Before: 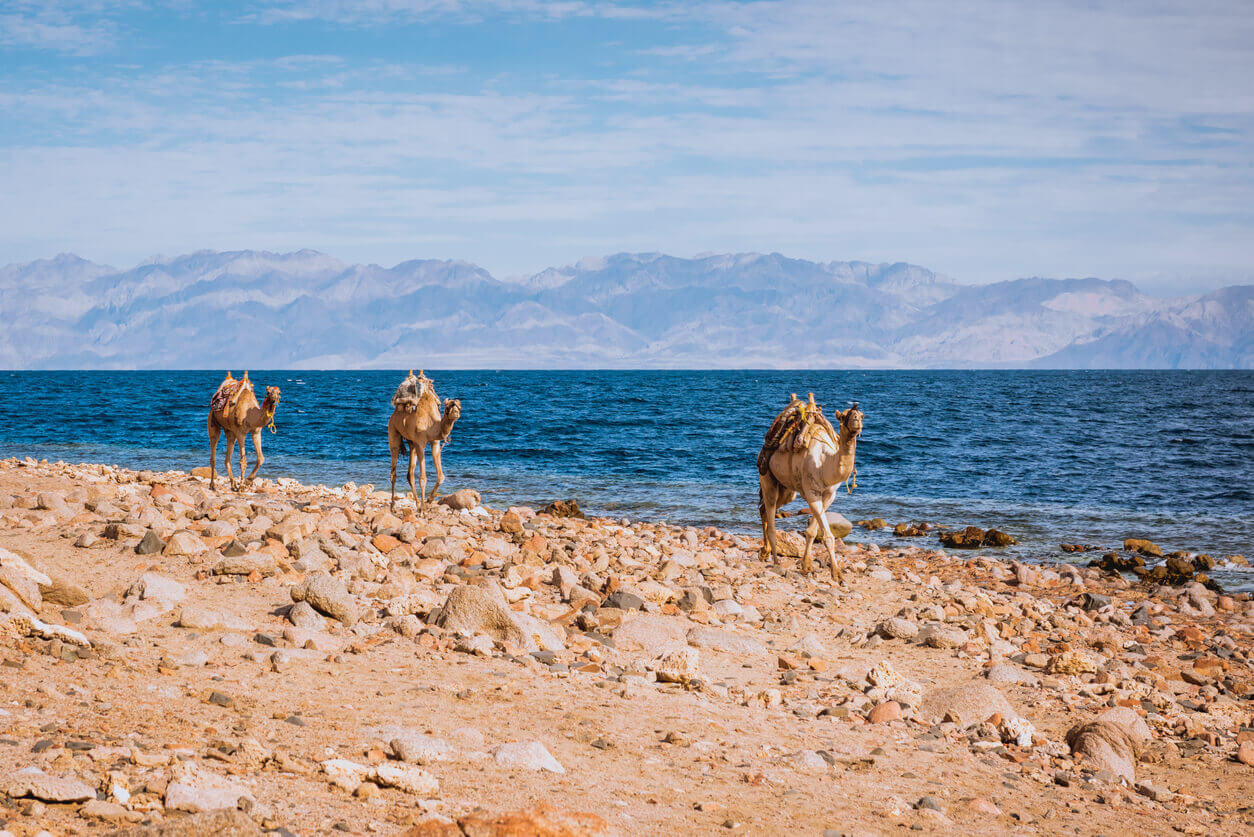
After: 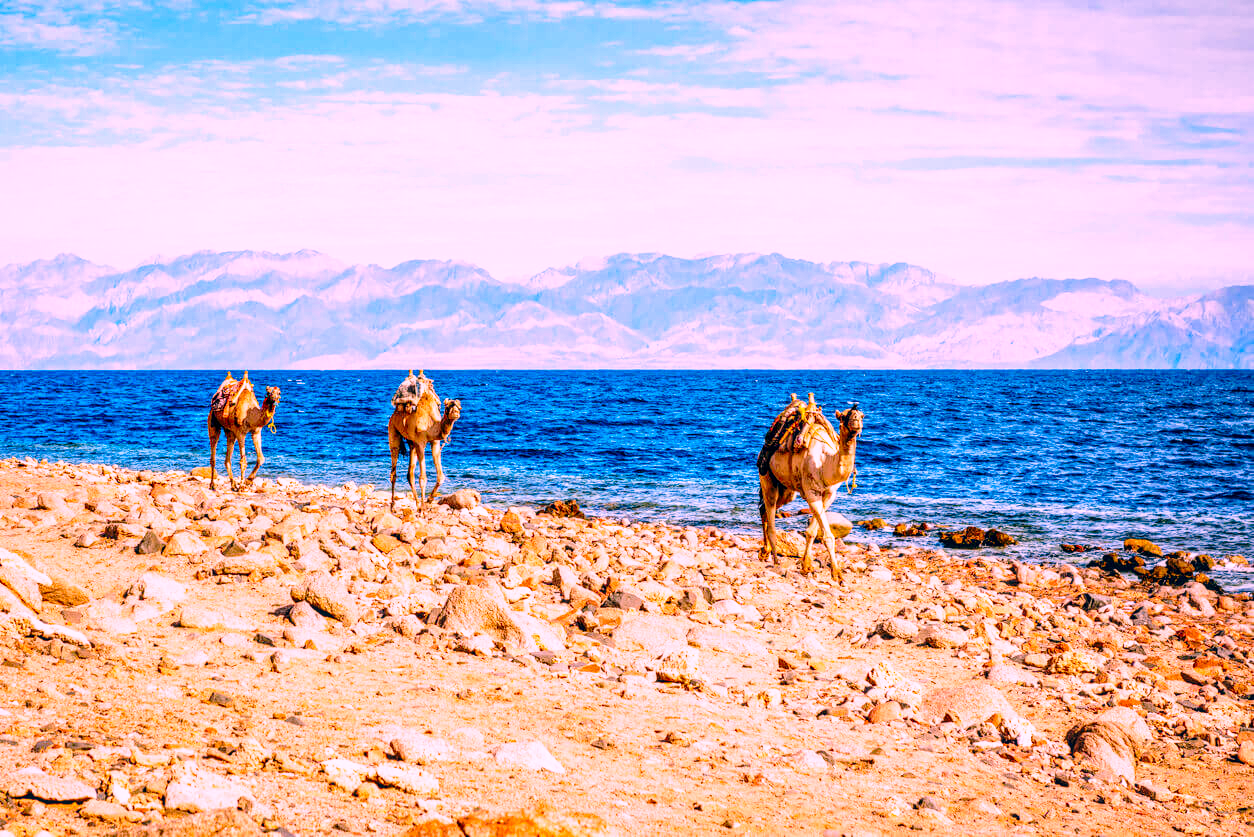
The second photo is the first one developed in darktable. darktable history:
color correction: highlights a* 17.38, highlights b* 0.28, shadows a* -14.81, shadows b* -14.06, saturation 1.51
base curve: curves: ch0 [(0, 0) (0.036, 0.037) (0.121, 0.228) (0.46, 0.76) (0.859, 0.983) (1, 1)], preserve colors none
haze removal: compatibility mode true, adaptive false
local contrast: detail 150%
